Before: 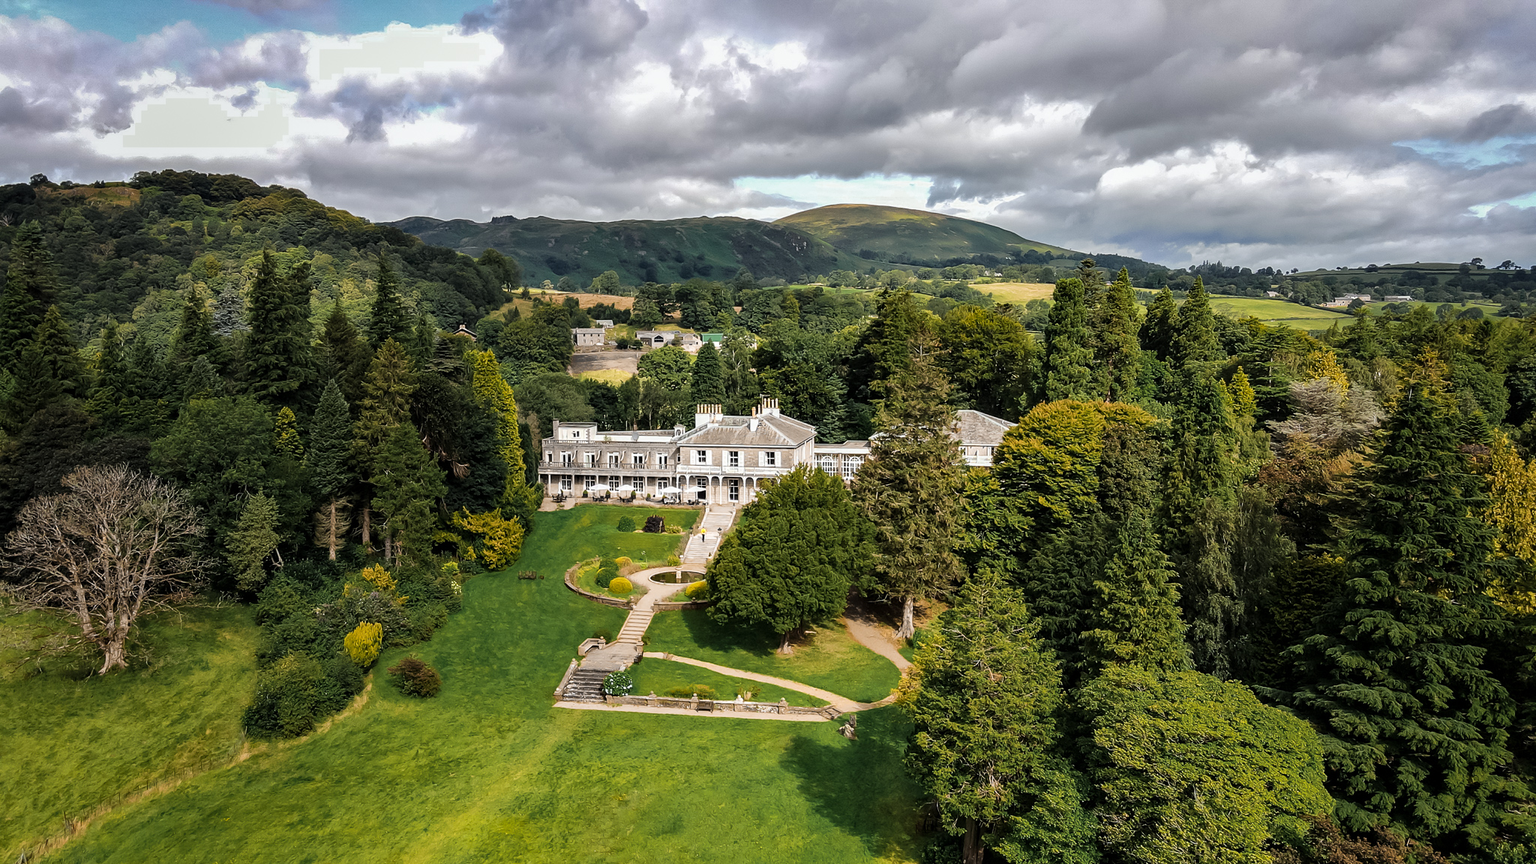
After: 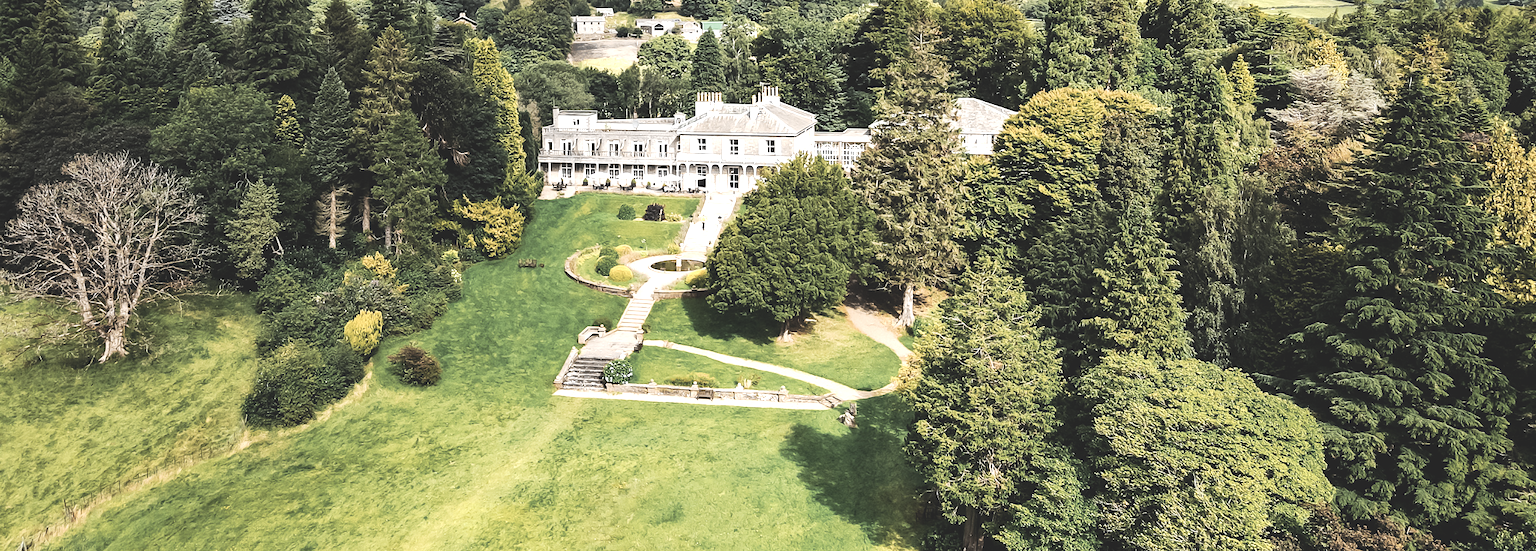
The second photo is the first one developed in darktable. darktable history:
contrast brightness saturation: contrast -0.254, saturation -0.448
crop and rotate: top 36.116%
tone equalizer: -8 EV -0.74 EV, -7 EV -0.71 EV, -6 EV -0.588 EV, -5 EV -0.404 EV, -3 EV 0.404 EV, -2 EV 0.6 EV, -1 EV 0.679 EV, +0 EV 0.722 EV, edges refinement/feathering 500, mask exposure compensation -1.57 EV, preserve details no
exposure: black level correction 0, exposure 1.106 EV, compensate highlight preservation false
tone curve: curves: ch0 [(0, 0.084) (0.155, 0.169) (0.46, 0.466) (0.751, 0.788) (1, 0.961)]; ch1 [(0, 0) (0.43, 0.408) (0.476, 0.469) (0.505, 0.503) (0.553, 0.563) (0.592, 0.581) (0.631, 0.625) (1, 1)]; ch2 [(0, 0) (0.505, 0.495) (0.55, 0.557) (0.583, 0.573) (1, 1)], preserve colors none
